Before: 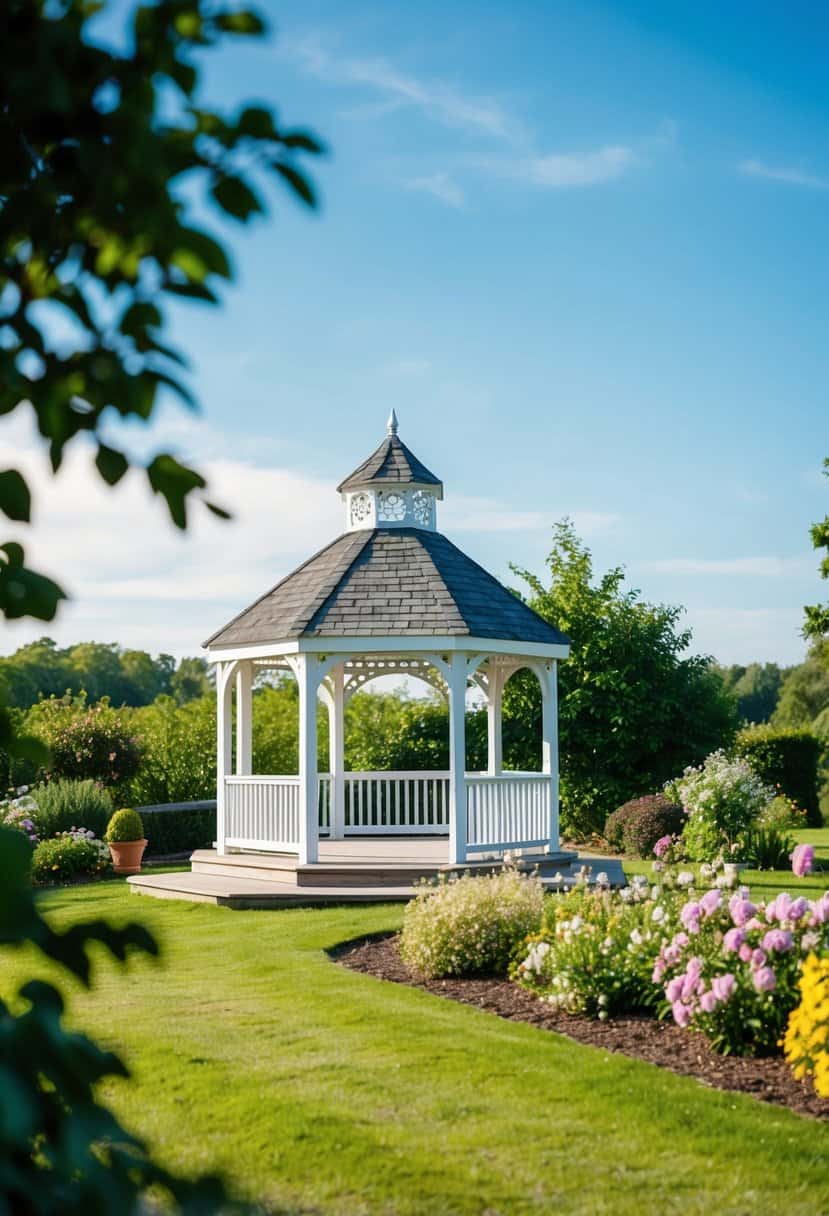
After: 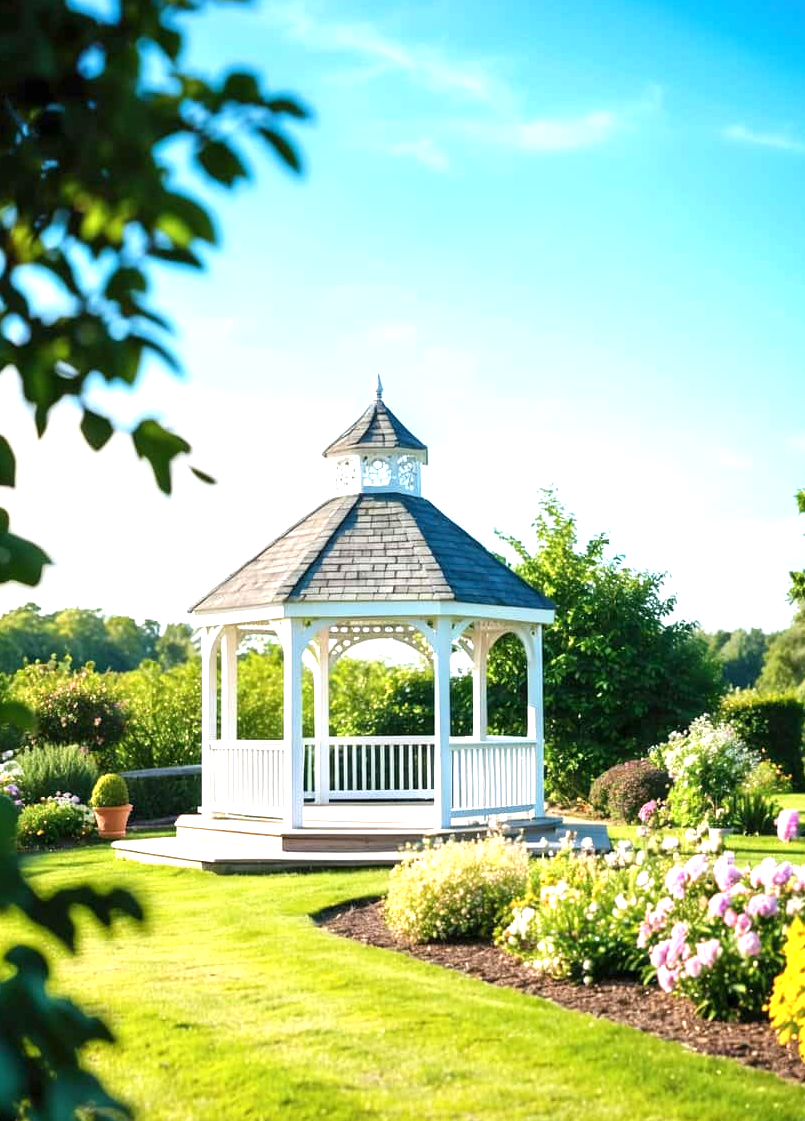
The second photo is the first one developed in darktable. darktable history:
exposure: exposure 1.146 EV, compensate highlight preservation false
crop: left 1.898%, top 2.893%, right 0.962%, bottom 4.846%
